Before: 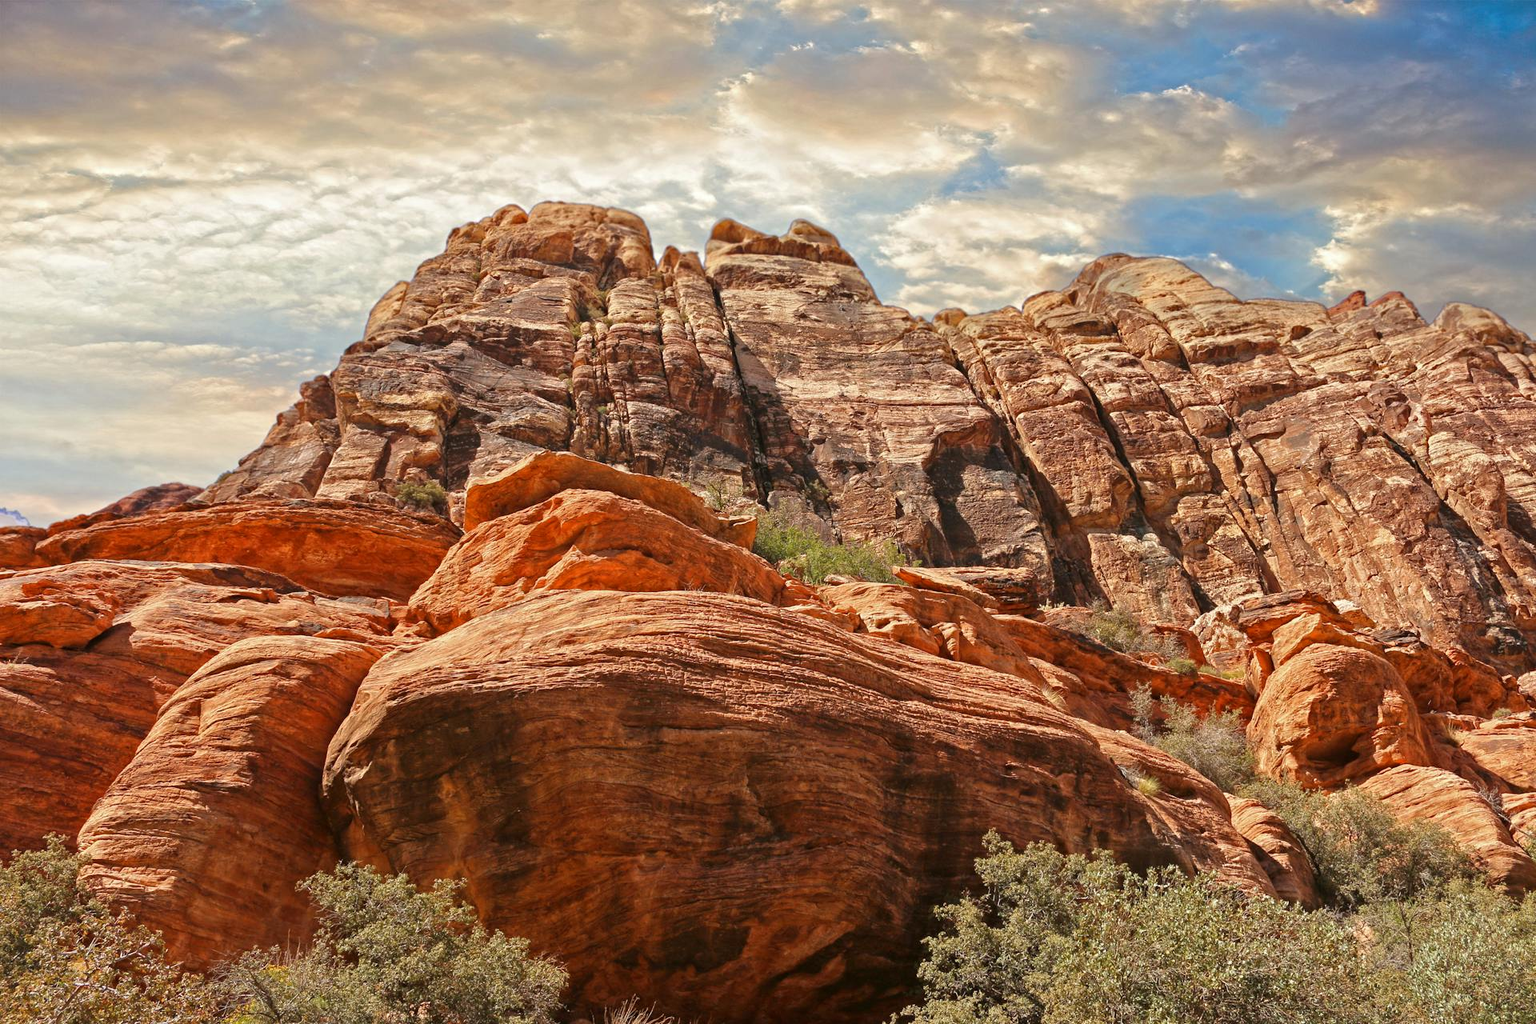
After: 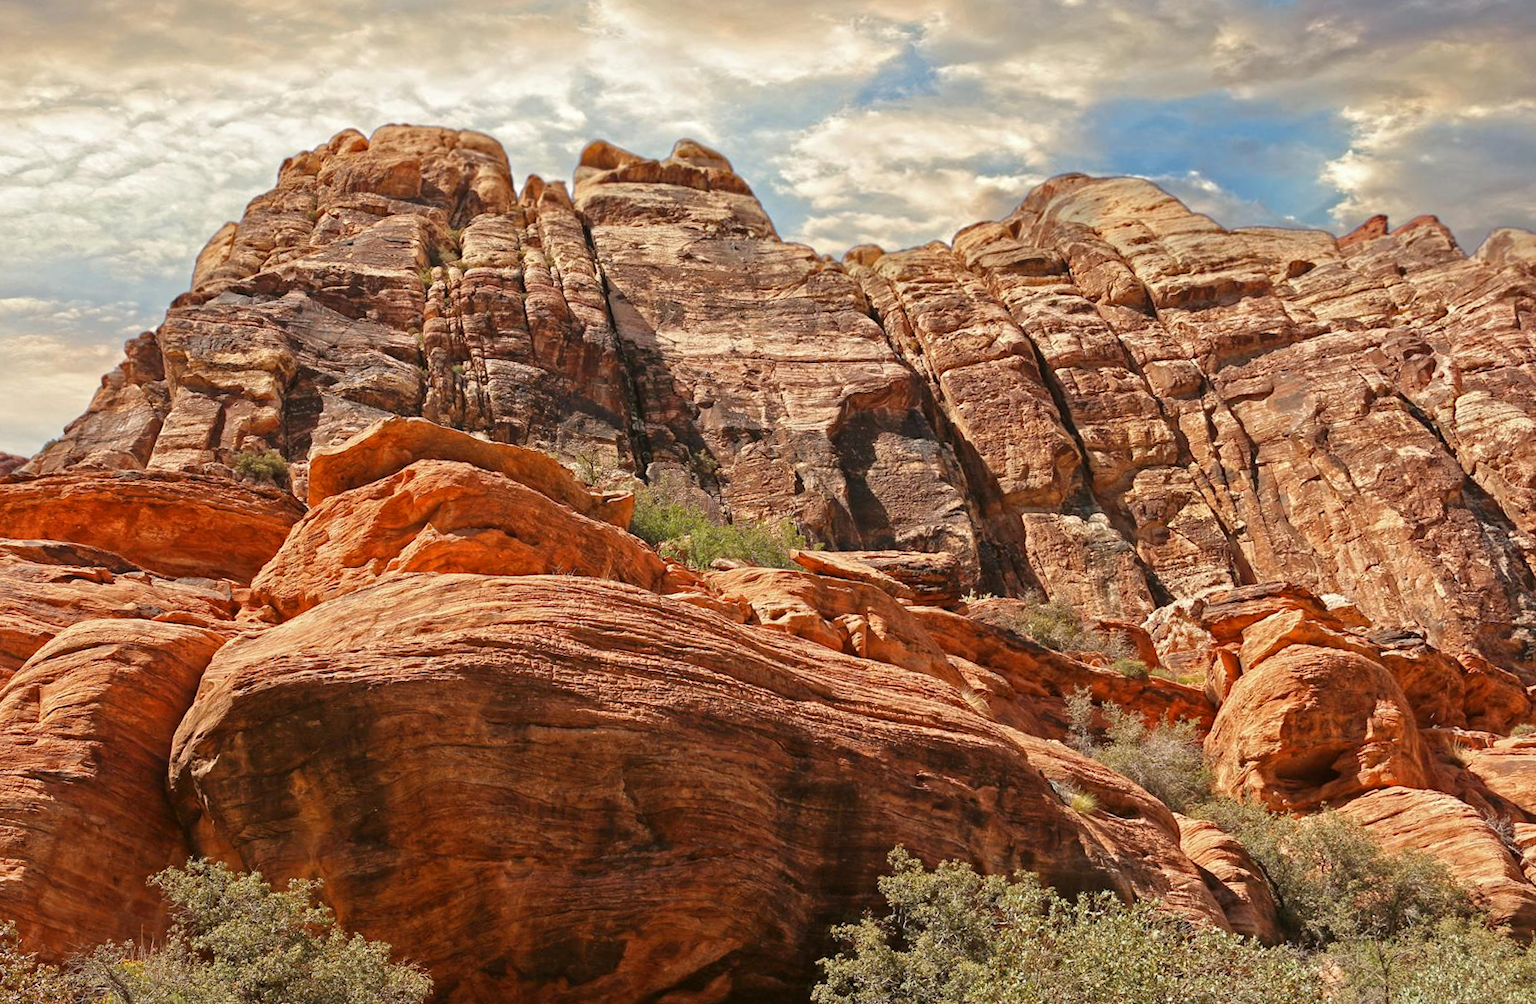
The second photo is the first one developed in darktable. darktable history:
crop and rotate: left 8.262%, top 9.226%
rotate and perspective: rotation 0.062°, lens shift (vertical) 0.115, lens shift (horizontal) -0.133, crop left 0.047, crop right 0.94, crop top 0.061, crop bottom 0.94
